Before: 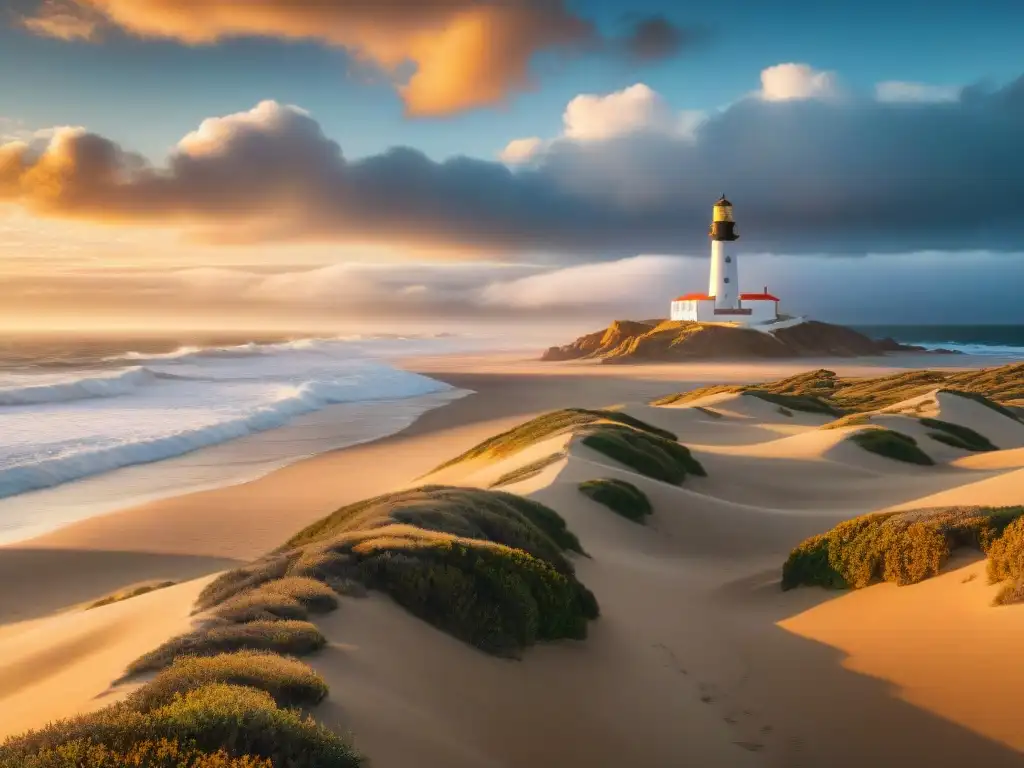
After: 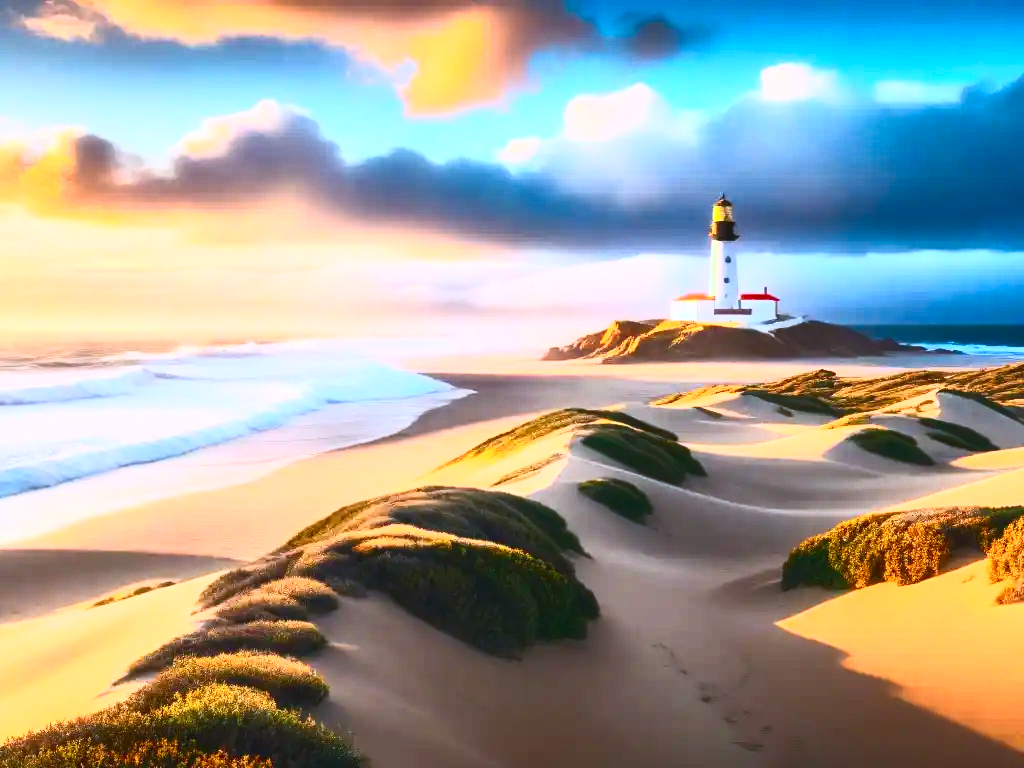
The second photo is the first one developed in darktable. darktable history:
color calibration: illuminant custom, x 0.372, y 0.383, temperature 4280.02 K
contrast brightness saturation: contrast 0.817, brightness 0.605, saturation 0.608
